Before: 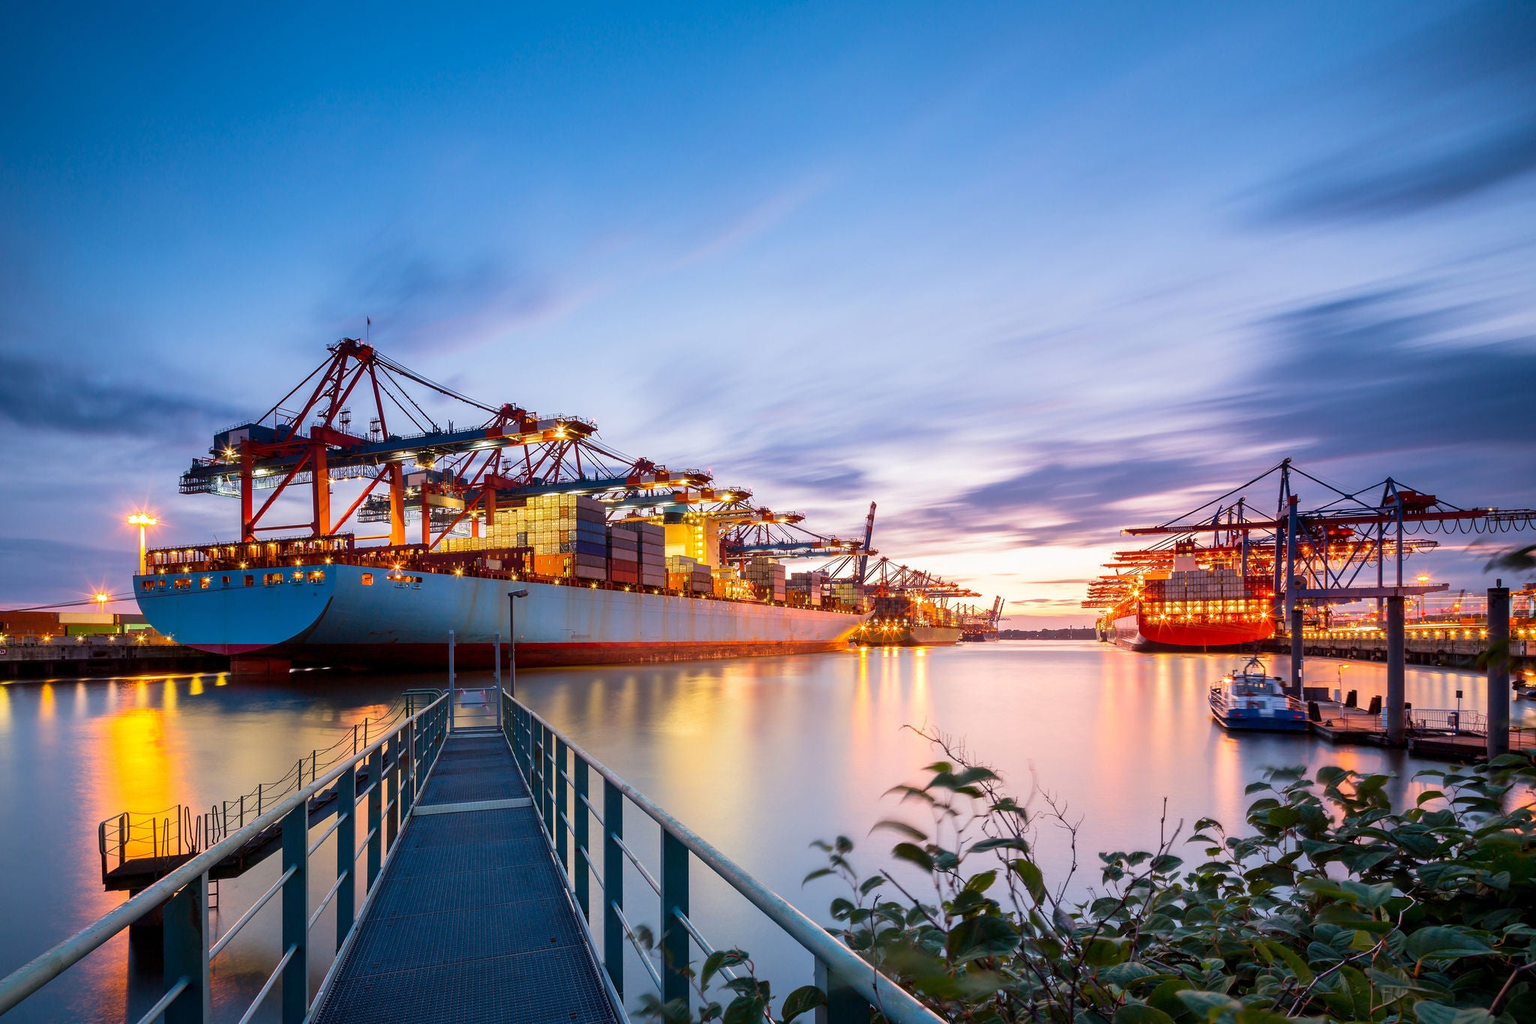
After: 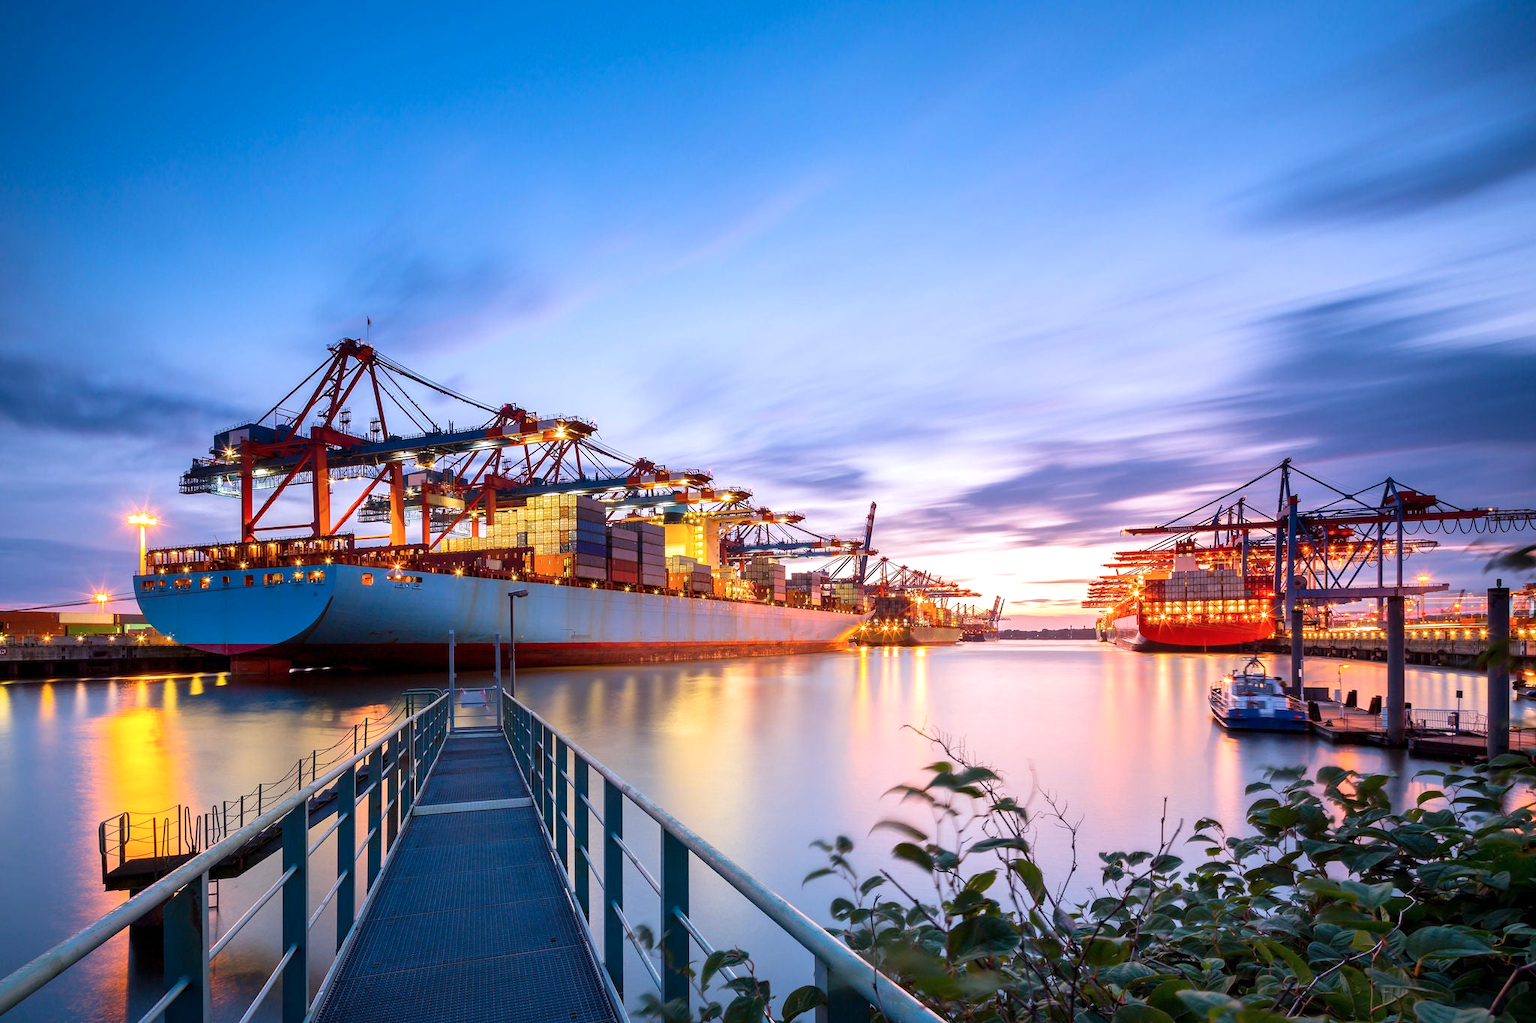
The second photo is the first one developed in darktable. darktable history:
exposure: exposure 0.203 EV, compensate highlight preservation false
color calibration: illuminant as shot in camera, x 0.358, y 0.373, temperature 4628.91 K
